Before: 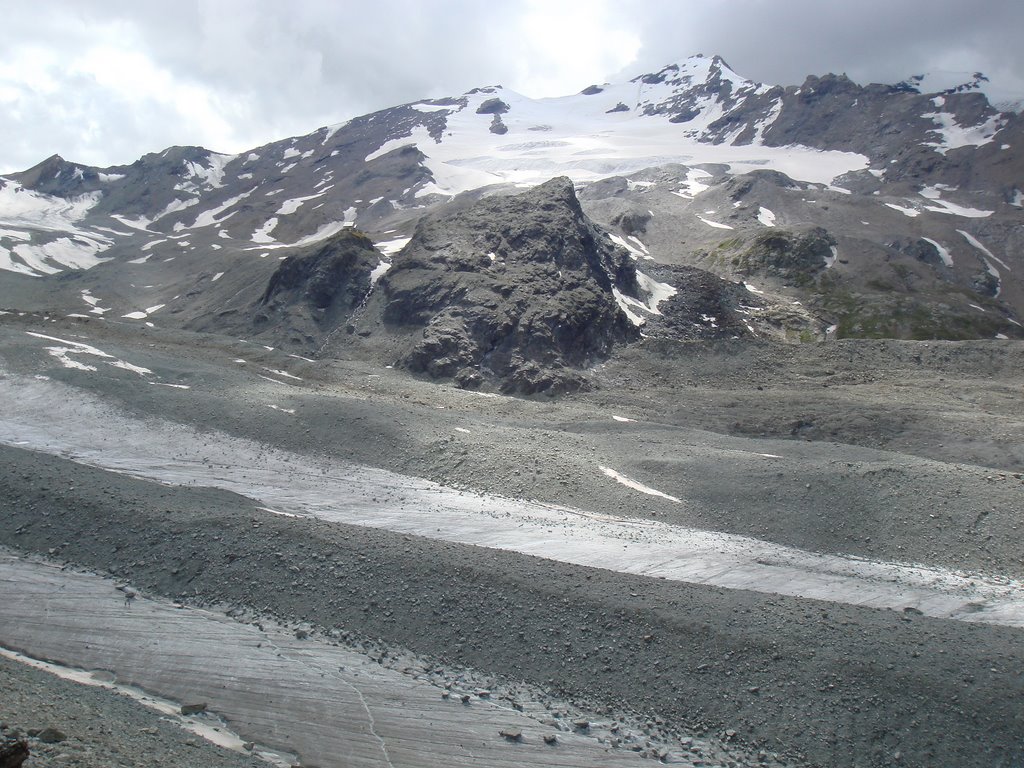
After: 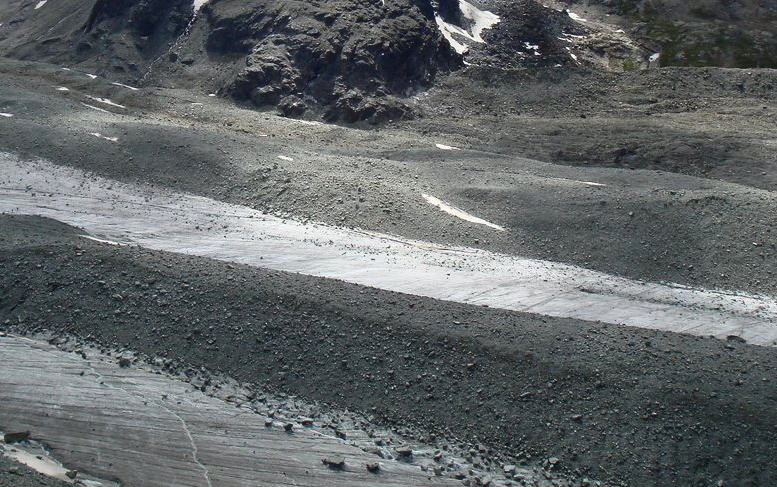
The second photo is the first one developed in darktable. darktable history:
crop and rotate: left 17.33%, top 35.459%, right 6.764%, bottom 1.035%
contrast brightness saturation: contrast 0.201, brightness -0.103, saturation 0.099
